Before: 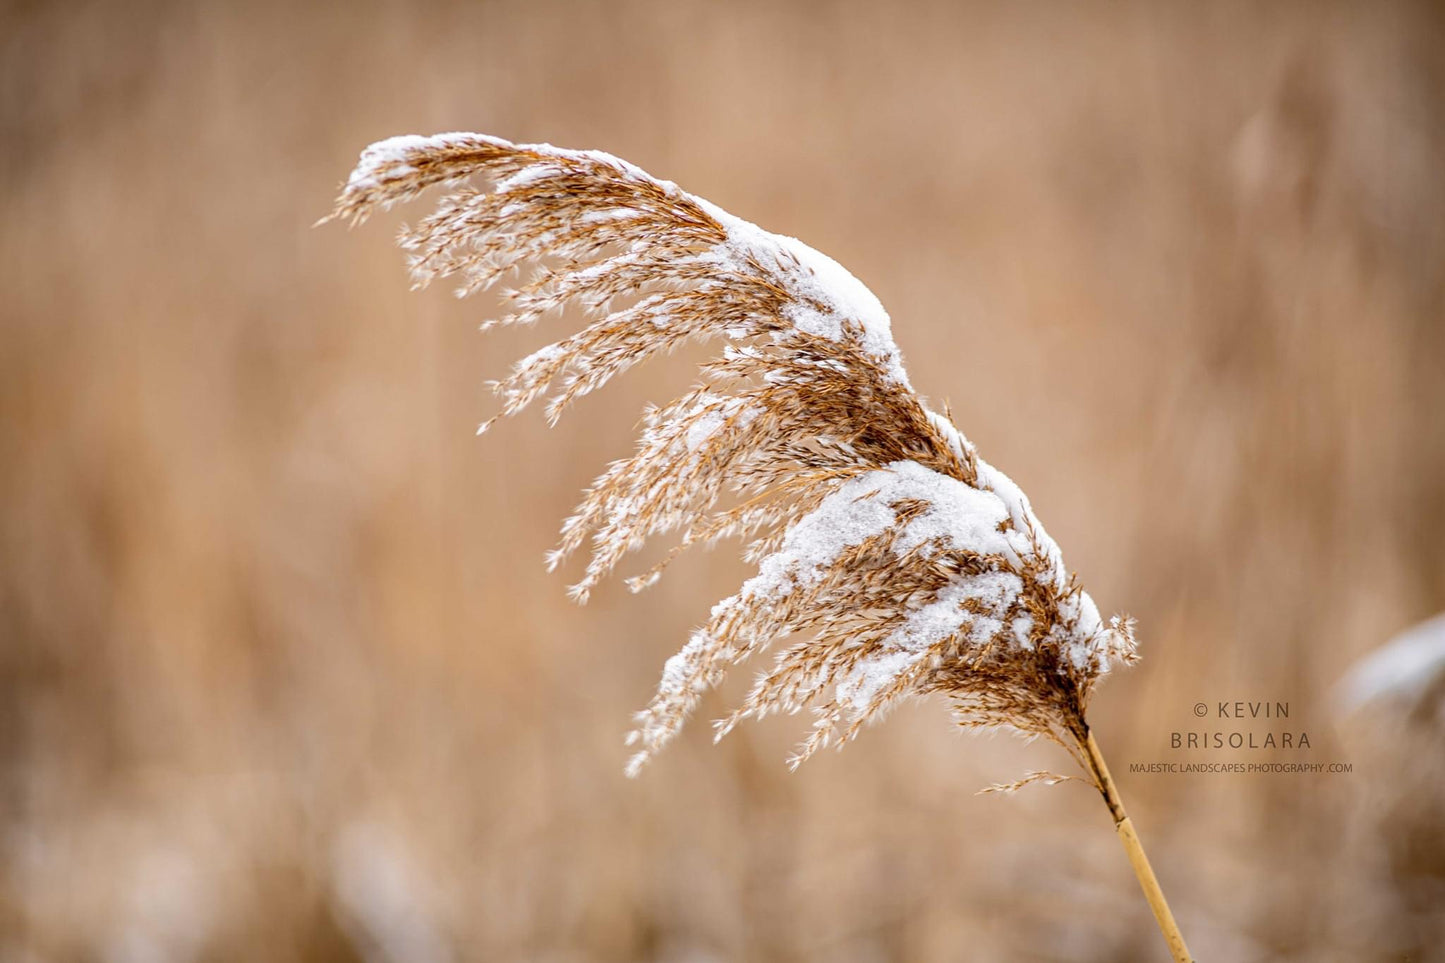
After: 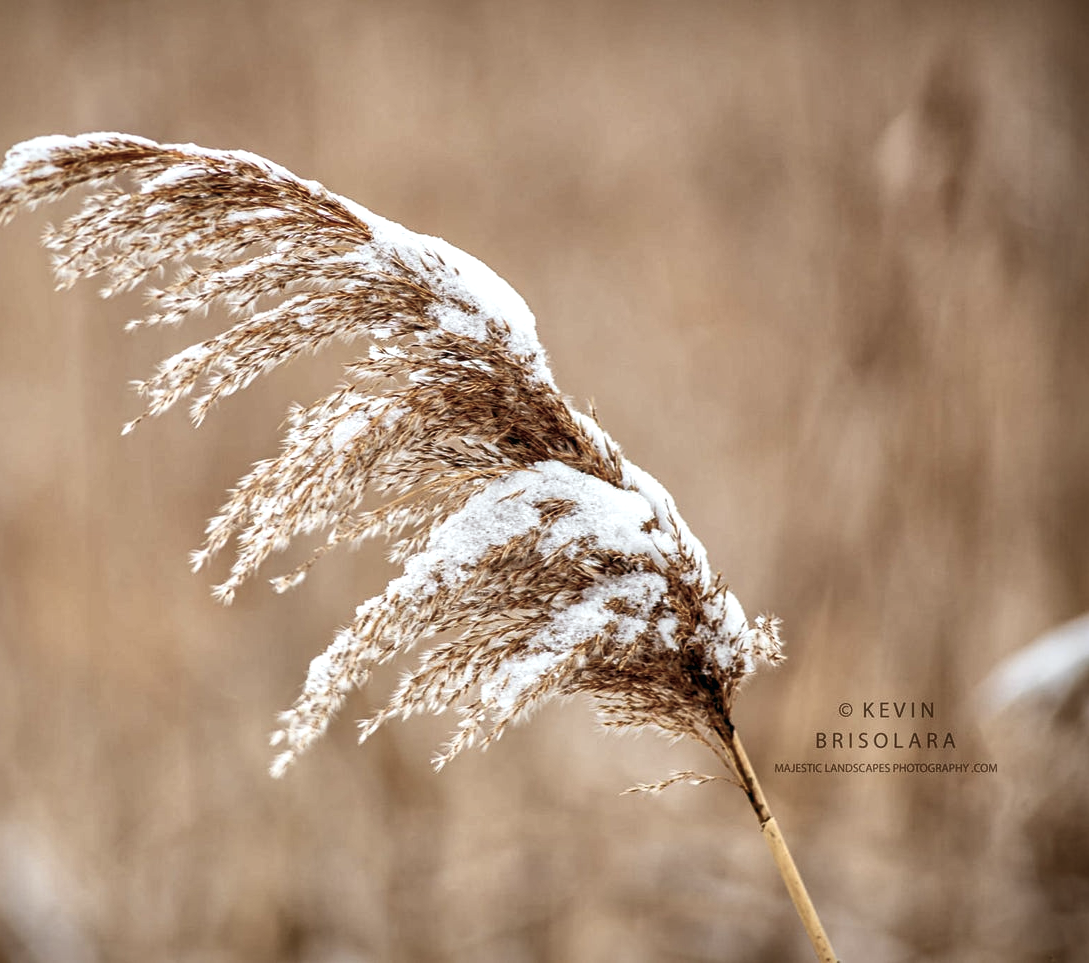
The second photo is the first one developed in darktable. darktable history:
rotate and perspective: automatic cropping original format, crop left 0, crop top 0
color balance: lift [1, 0.994, 1.002, 1.006], gamma [0.957, 1.081, 1.016, 0.919], gain [0.97, 0.972, 1.01, 1.028], input saturation 91.06%, output saturation 79.8%
local contrast: mode bilateral grid, contrast 20, coarseness 50, detail 171%, midtone range 0.2
crop and rotate: left 24.6%
